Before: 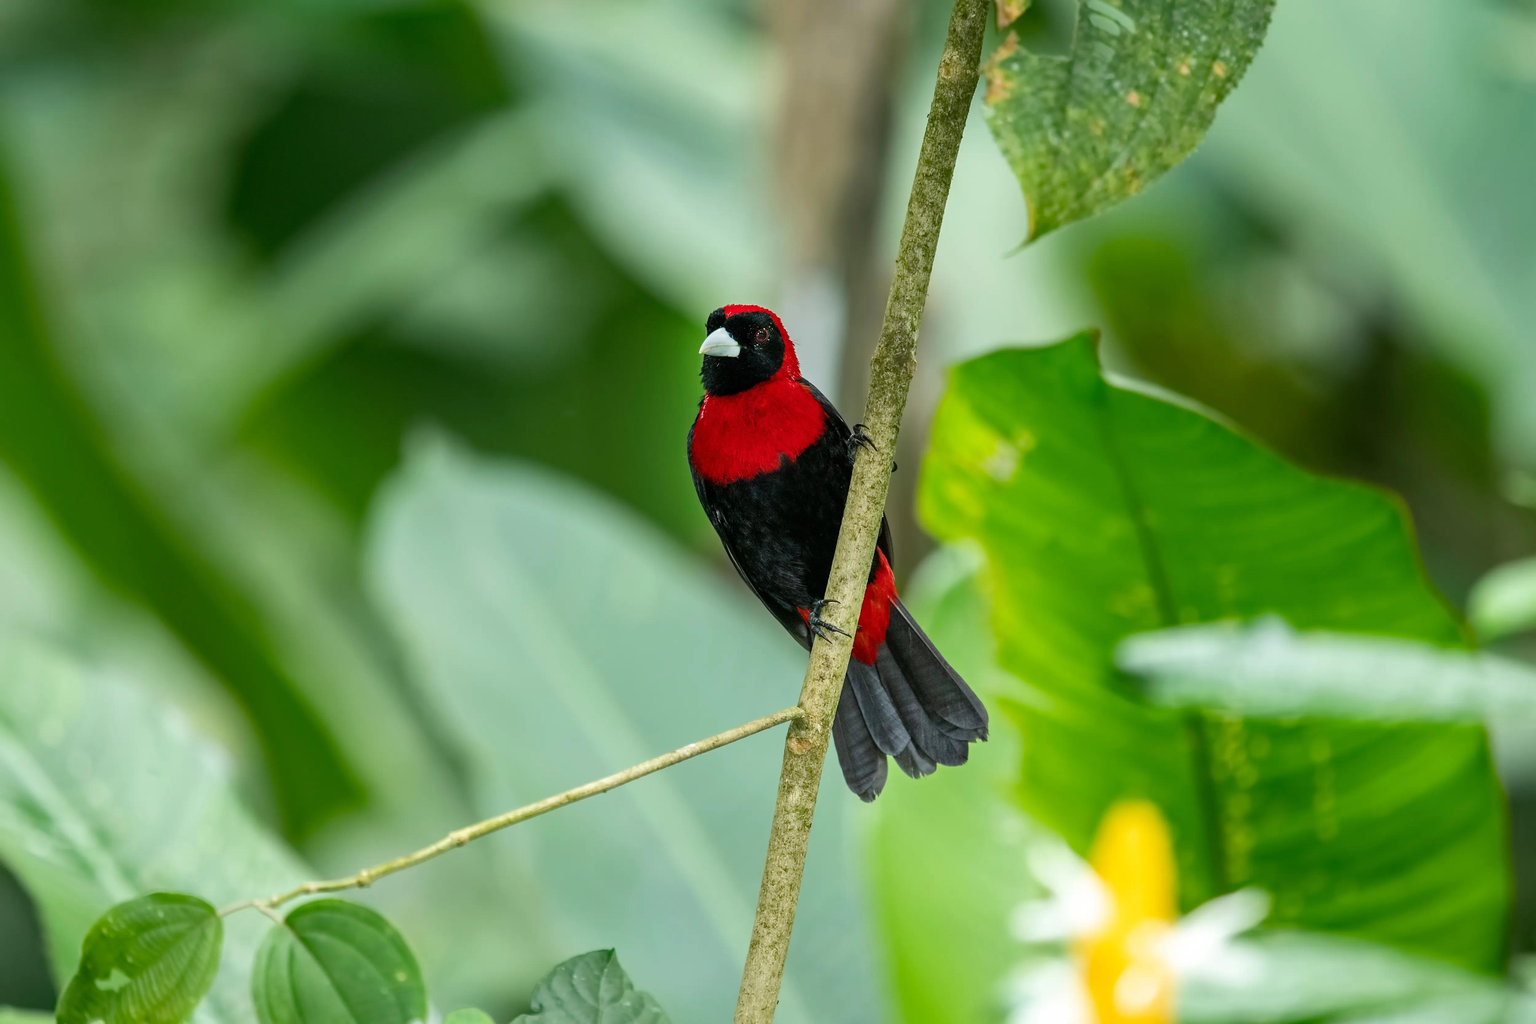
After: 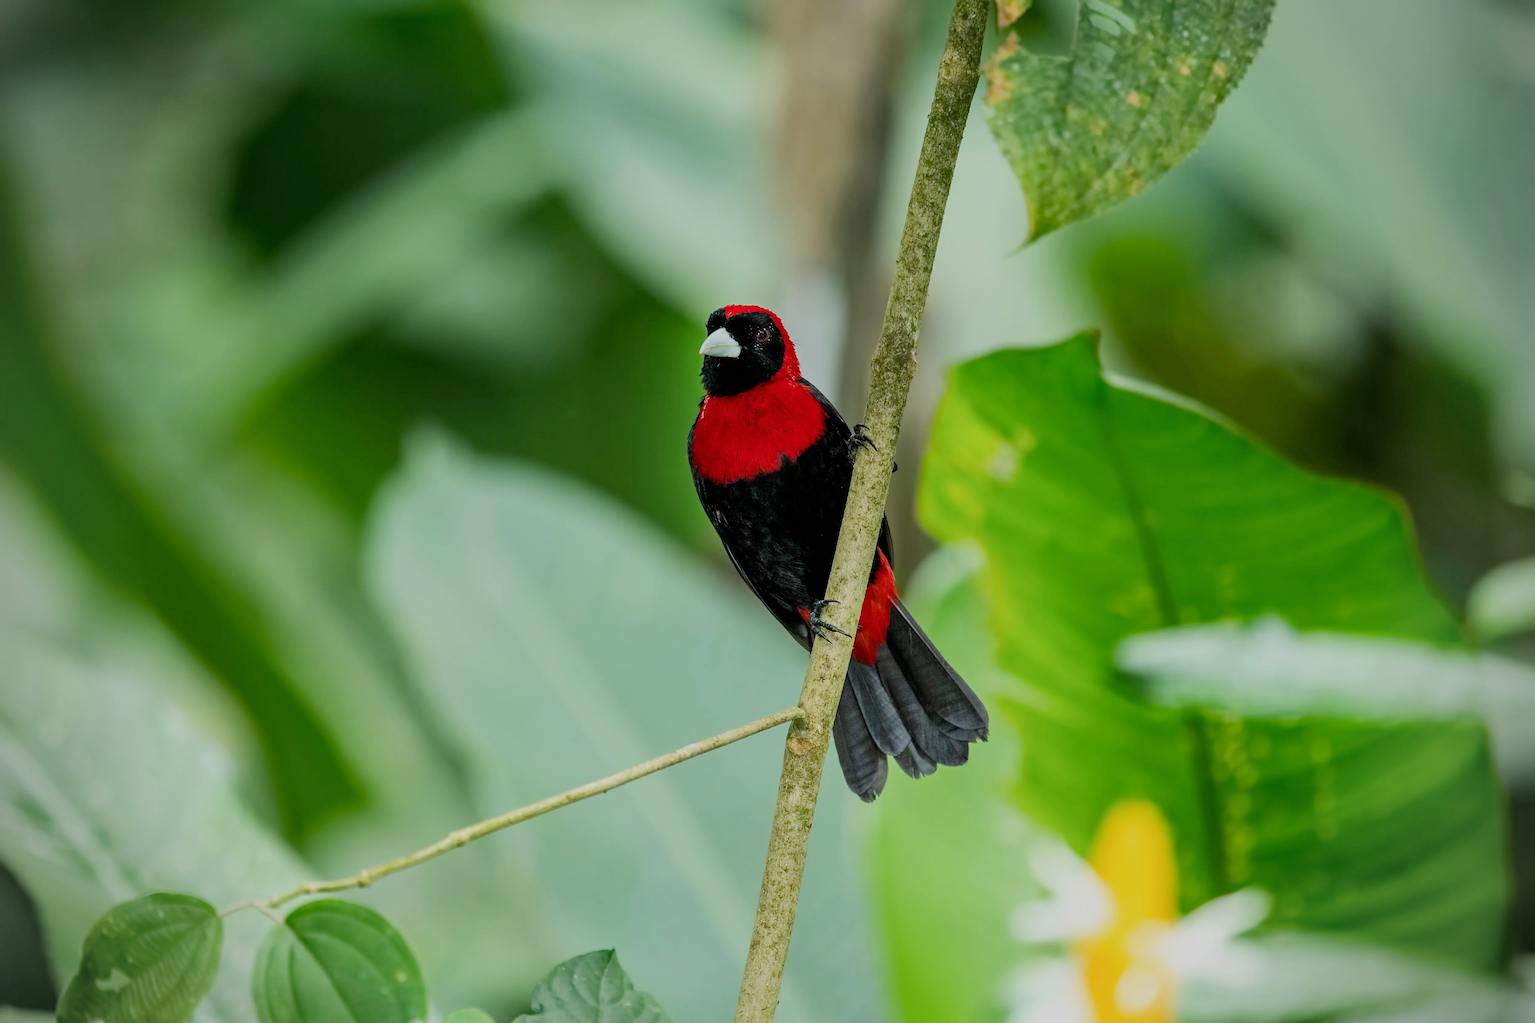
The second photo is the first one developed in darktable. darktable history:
vignetting: on, module defaults
filmic rgb: black relative exposure -16 EV, white relative exposure 6.92 EV, hardness 4.7
